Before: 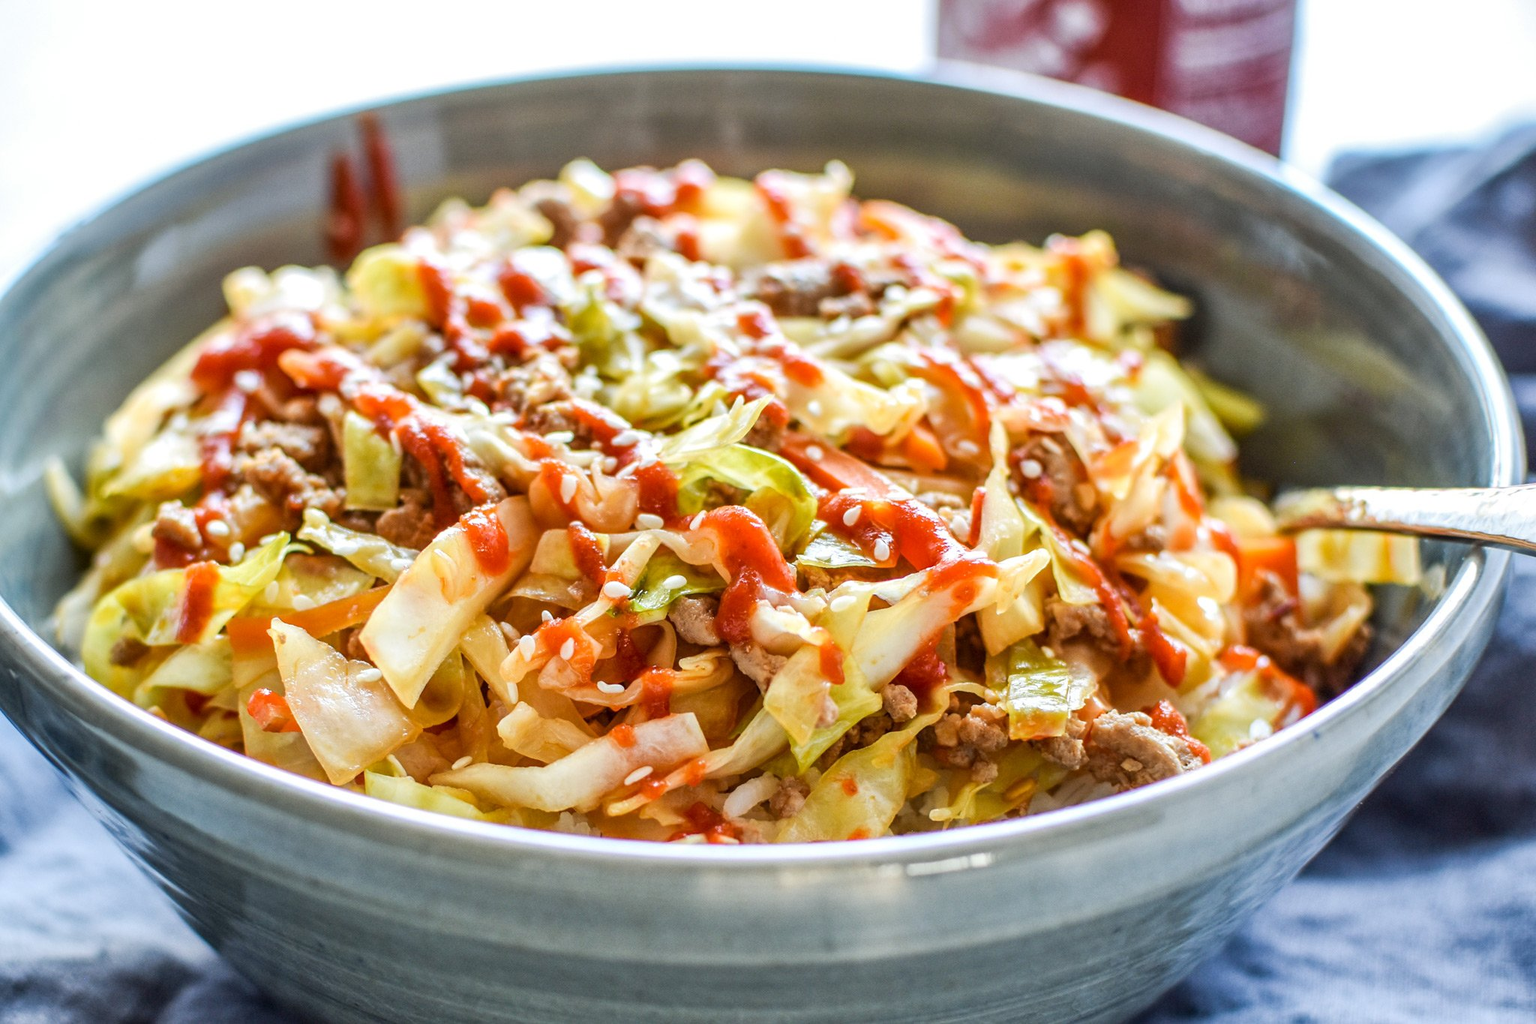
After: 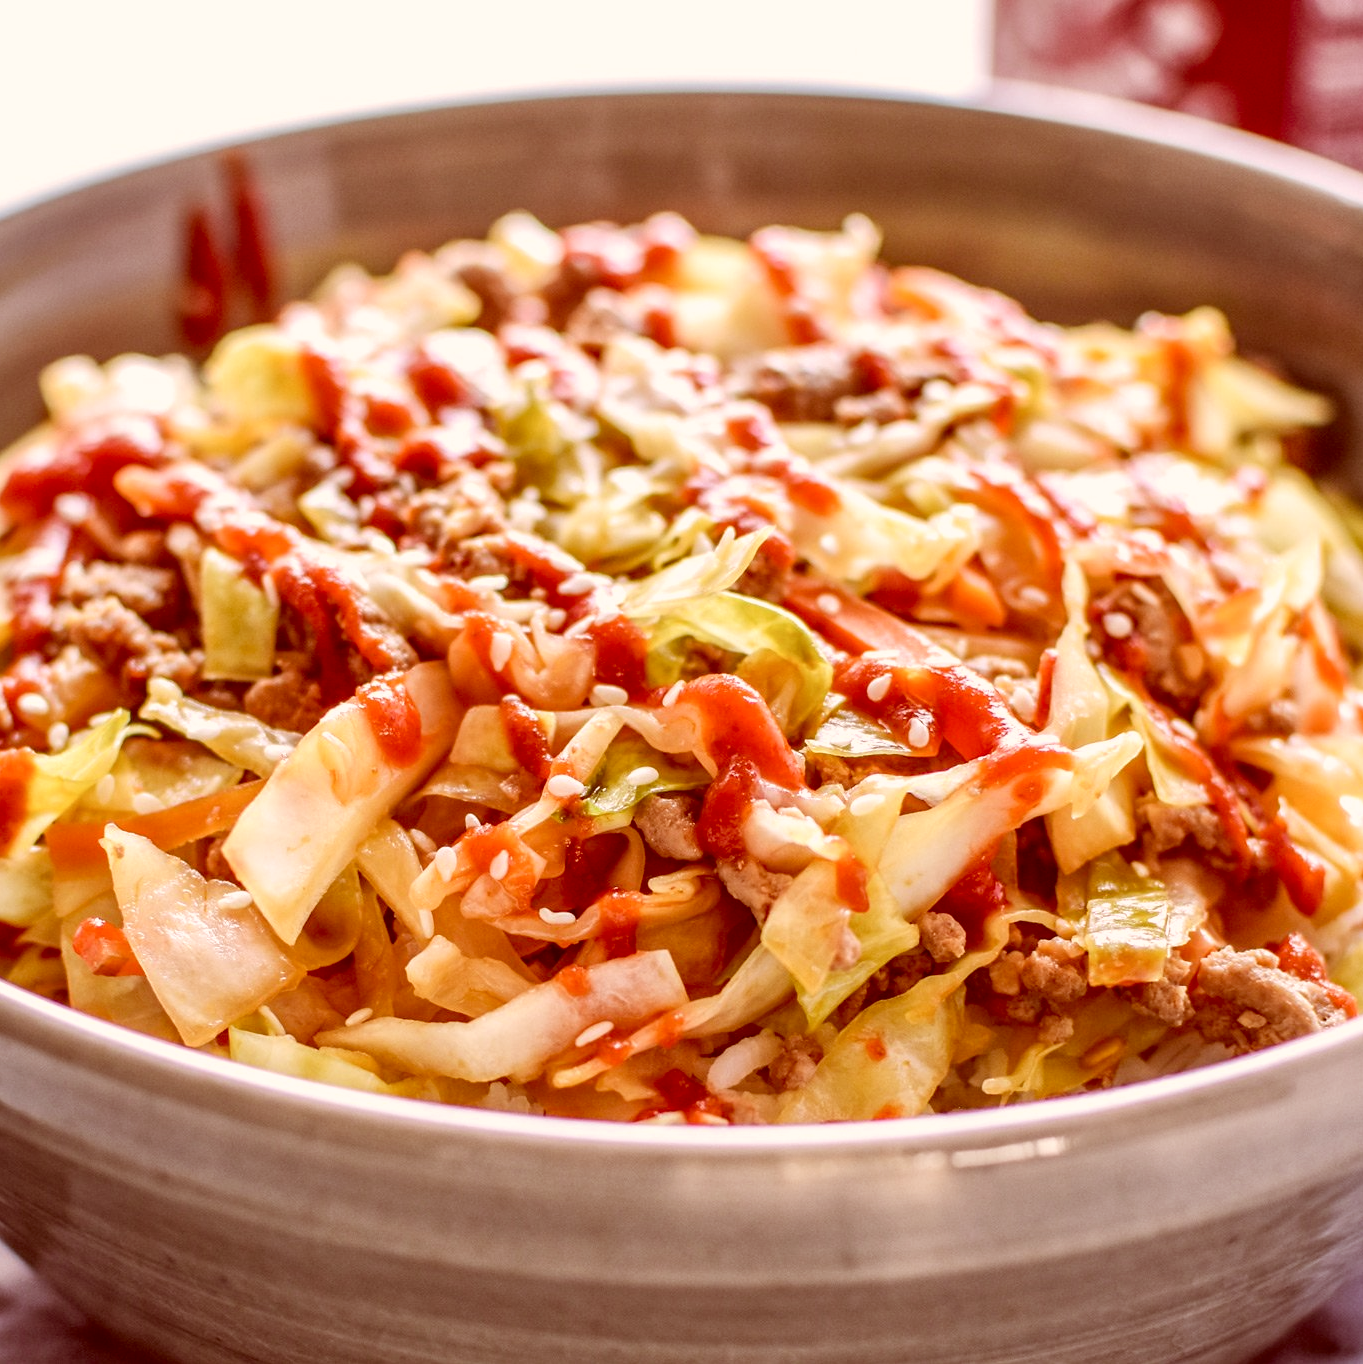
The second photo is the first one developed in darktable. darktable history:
crop and rotate: left 12.586%, right 20.839%
color correction: highlights a* 9.19, highlights b* 8.89, shadows a* 39.93, shadows b* 39.83, saturation 0.792
